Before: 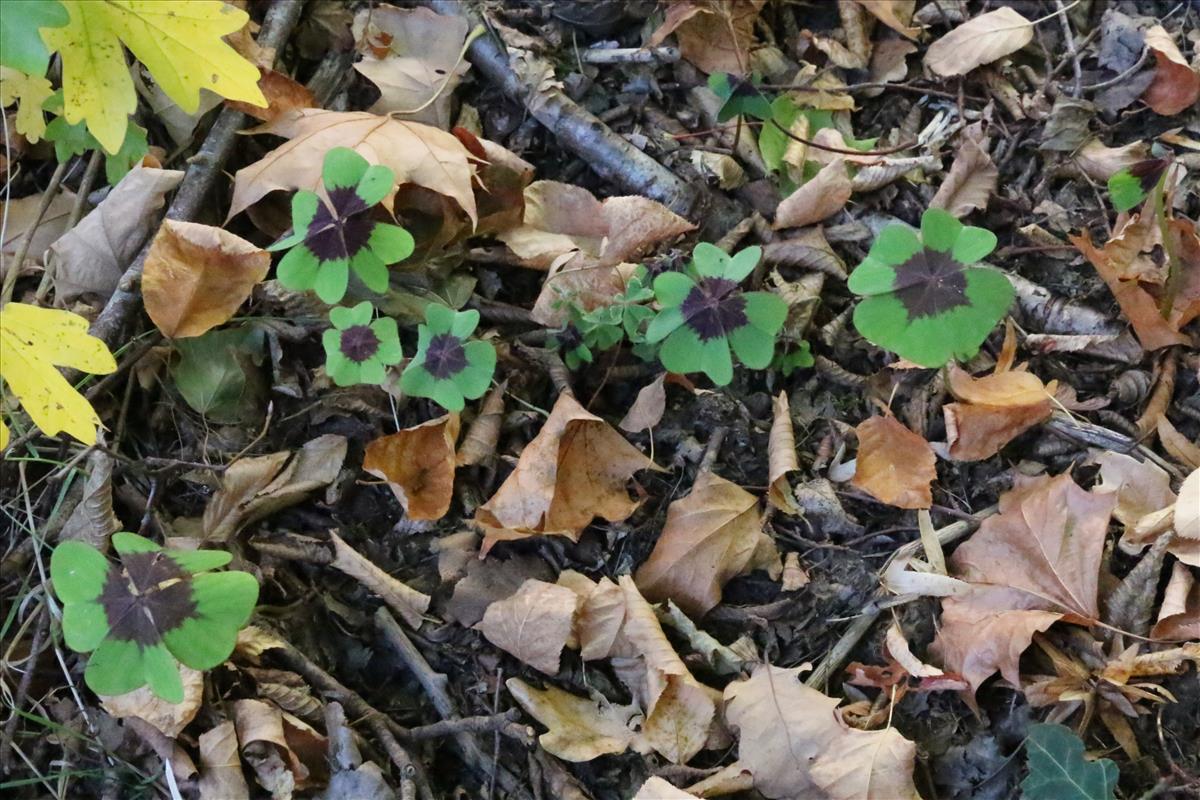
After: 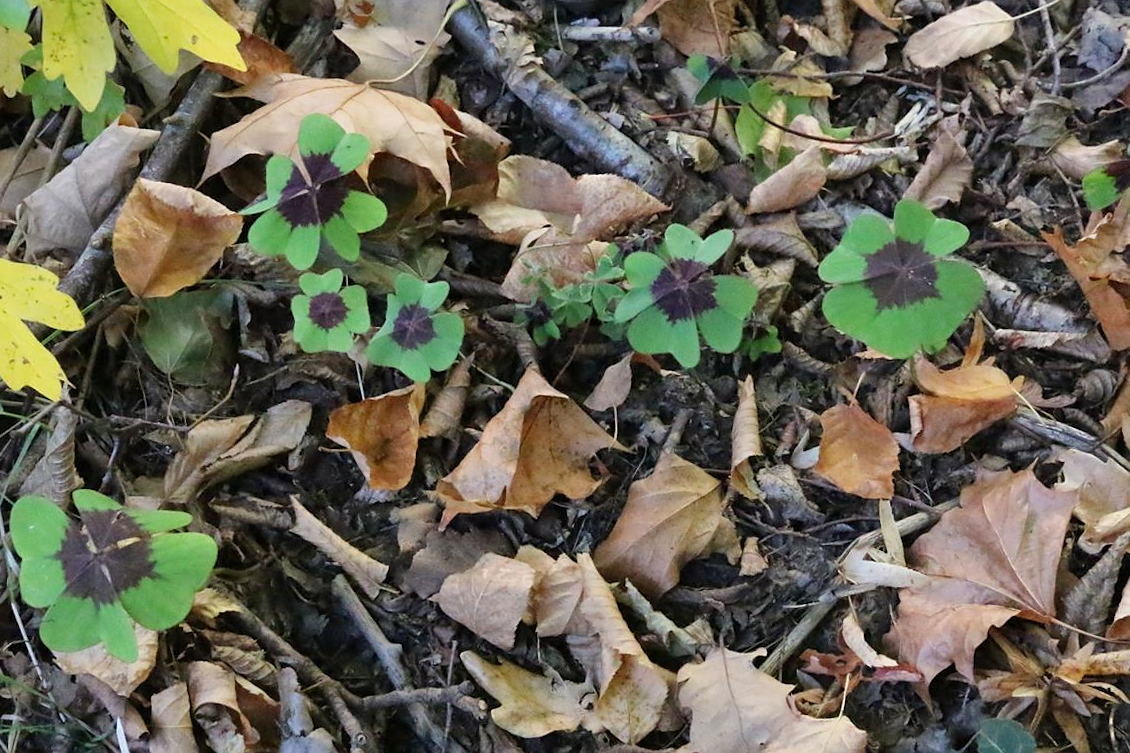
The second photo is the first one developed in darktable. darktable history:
sharpen: radius 1
crop and rotate: angle -2.38°
shadows and highlights: highlights 70.7, soften with gaussian
